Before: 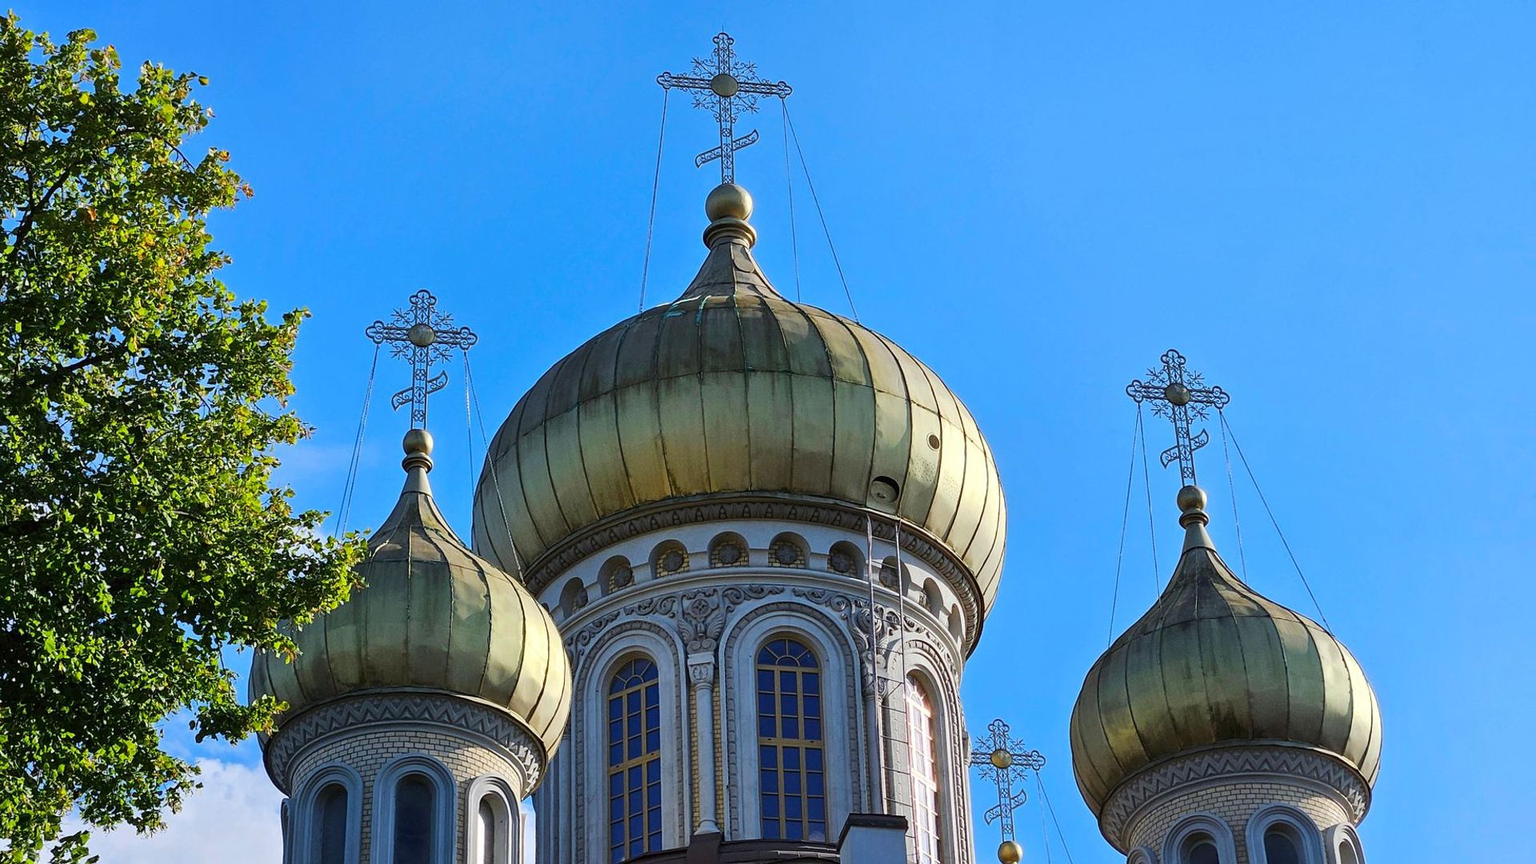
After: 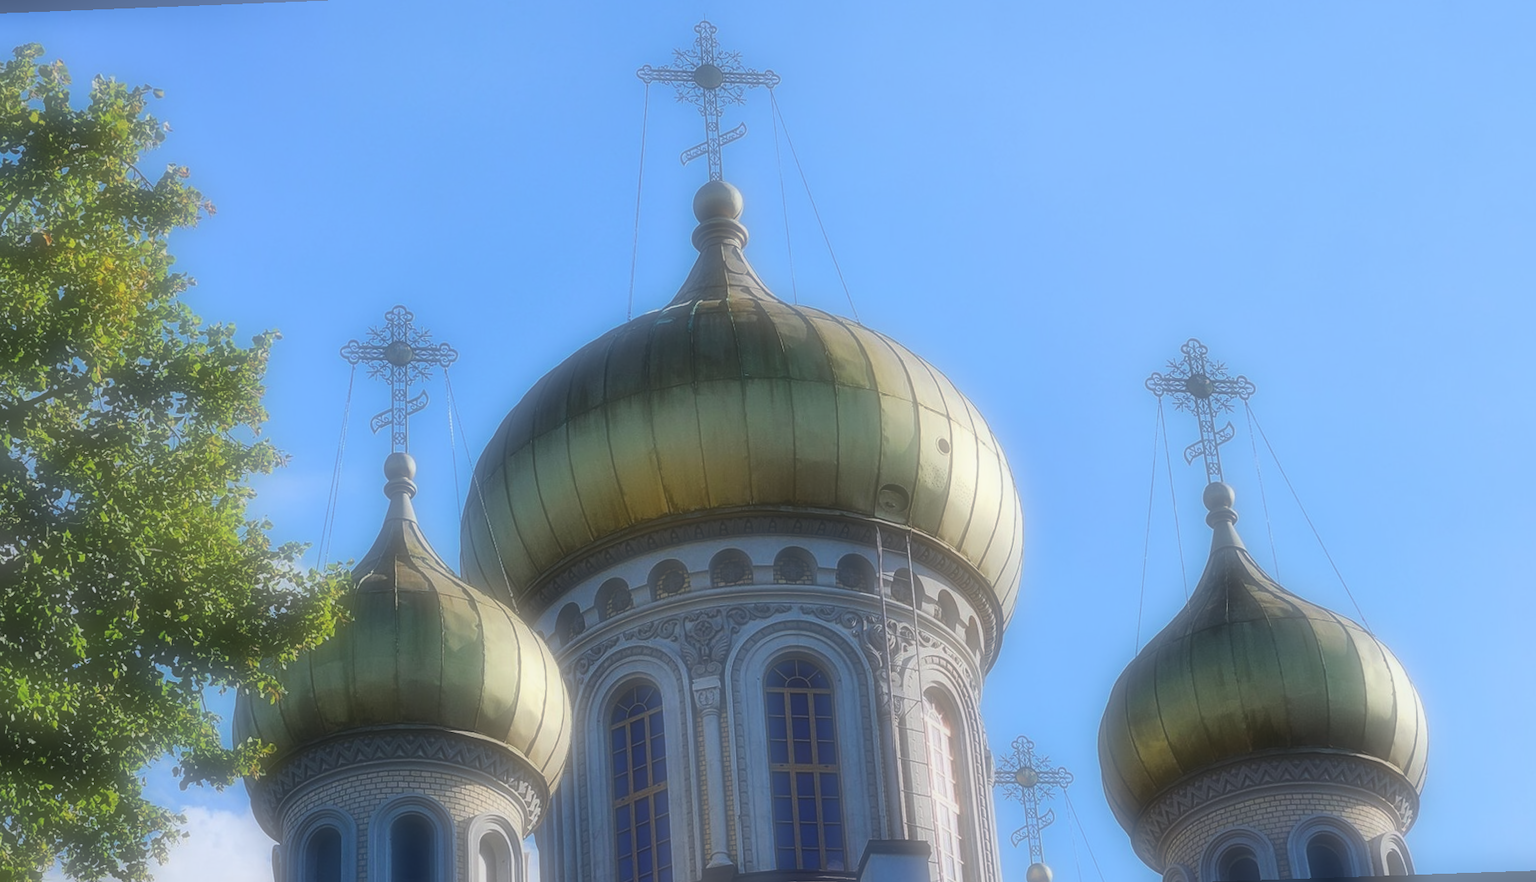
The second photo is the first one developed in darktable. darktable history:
soften: on, module defaults
rotate and perspective: rotation -2.12°, lens shift (vertical) 0.009, lens shift (horizontal) -0.008, automatic cropping original format, crop left 0.036, crop right 0.964, crop top 0.05, crop bottom 0.959
